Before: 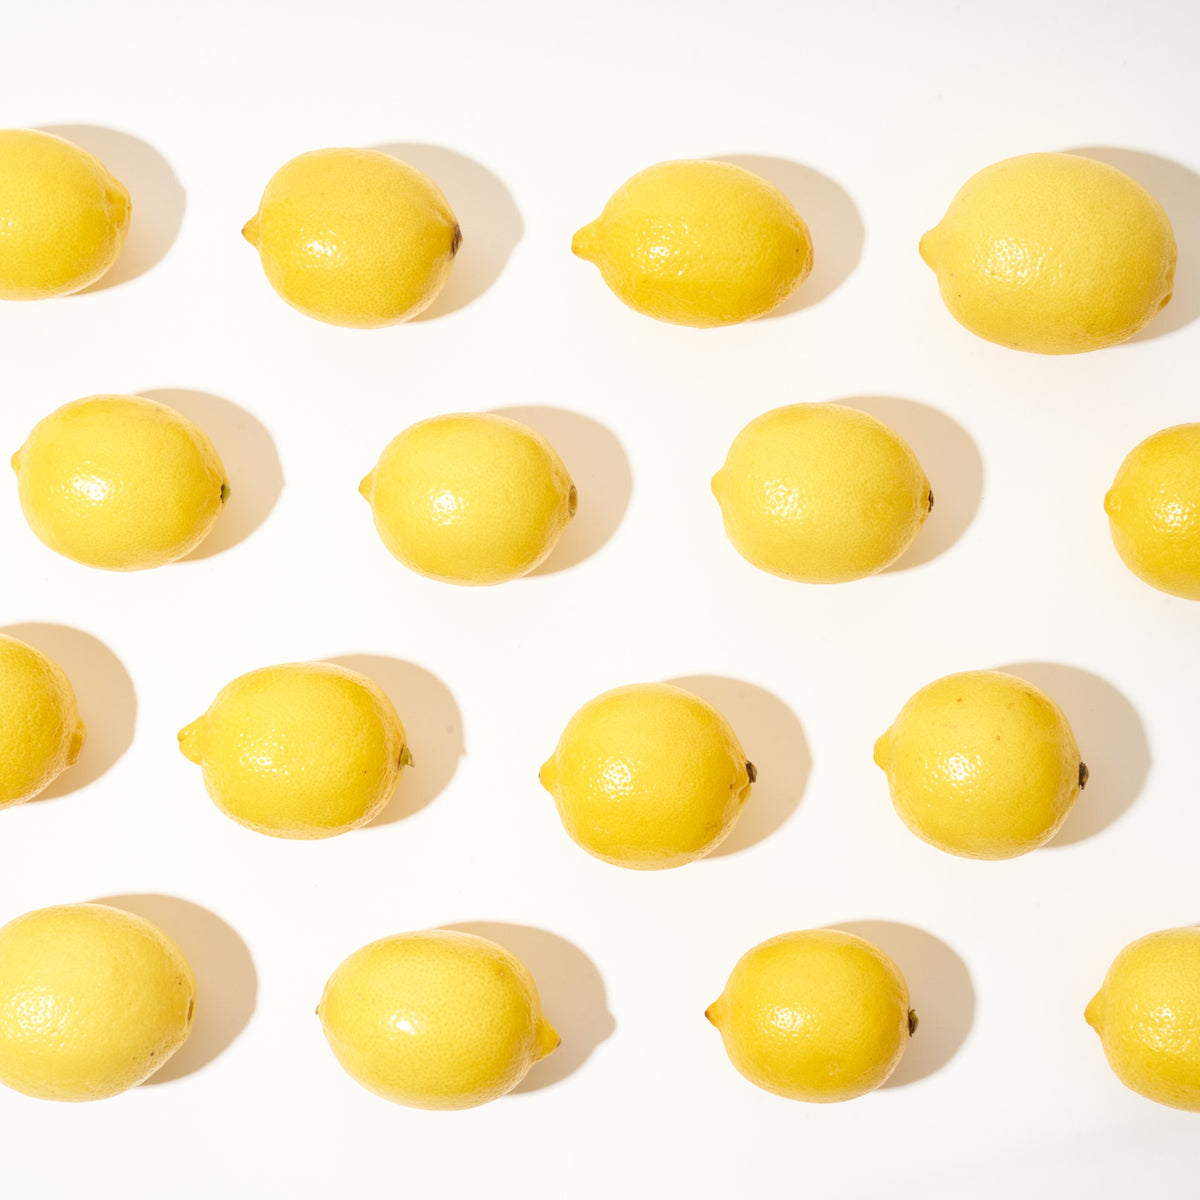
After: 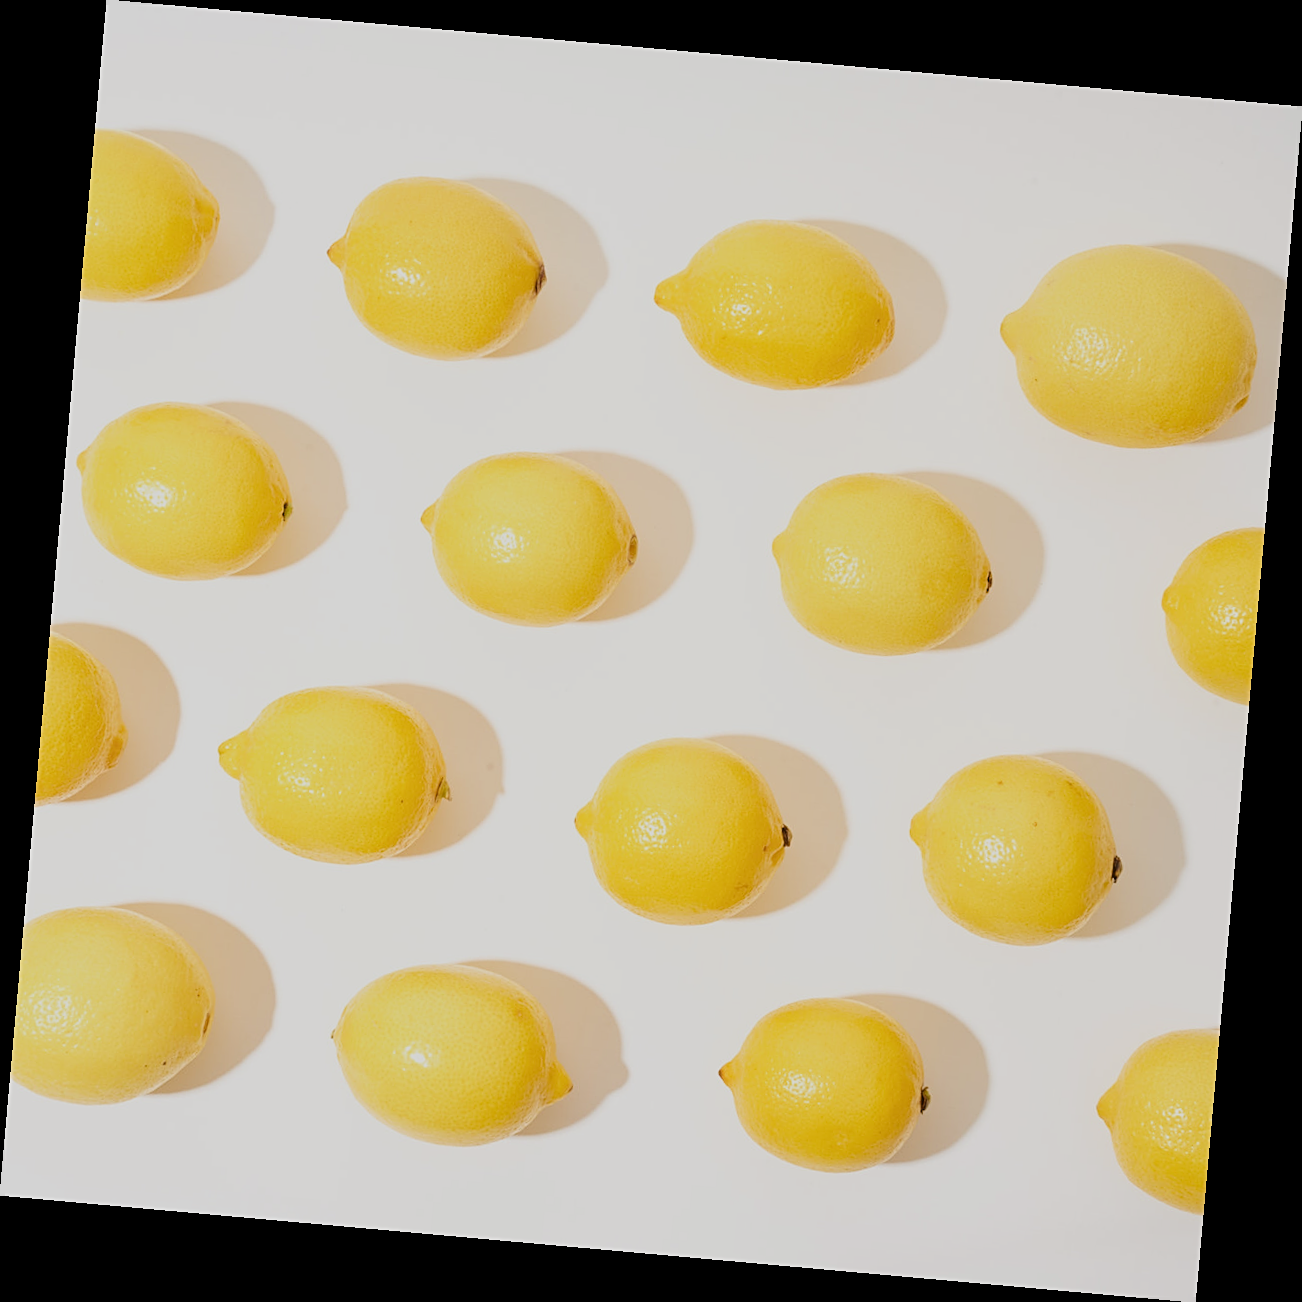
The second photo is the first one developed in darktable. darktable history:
filmic rgb: black relative exposure -7.65 EV, white relative exposure 4.56 EV, hardness 3.61
rotate and perspective: rotation 5.12°, automatic cropping off
sharpen: on, module defaults
